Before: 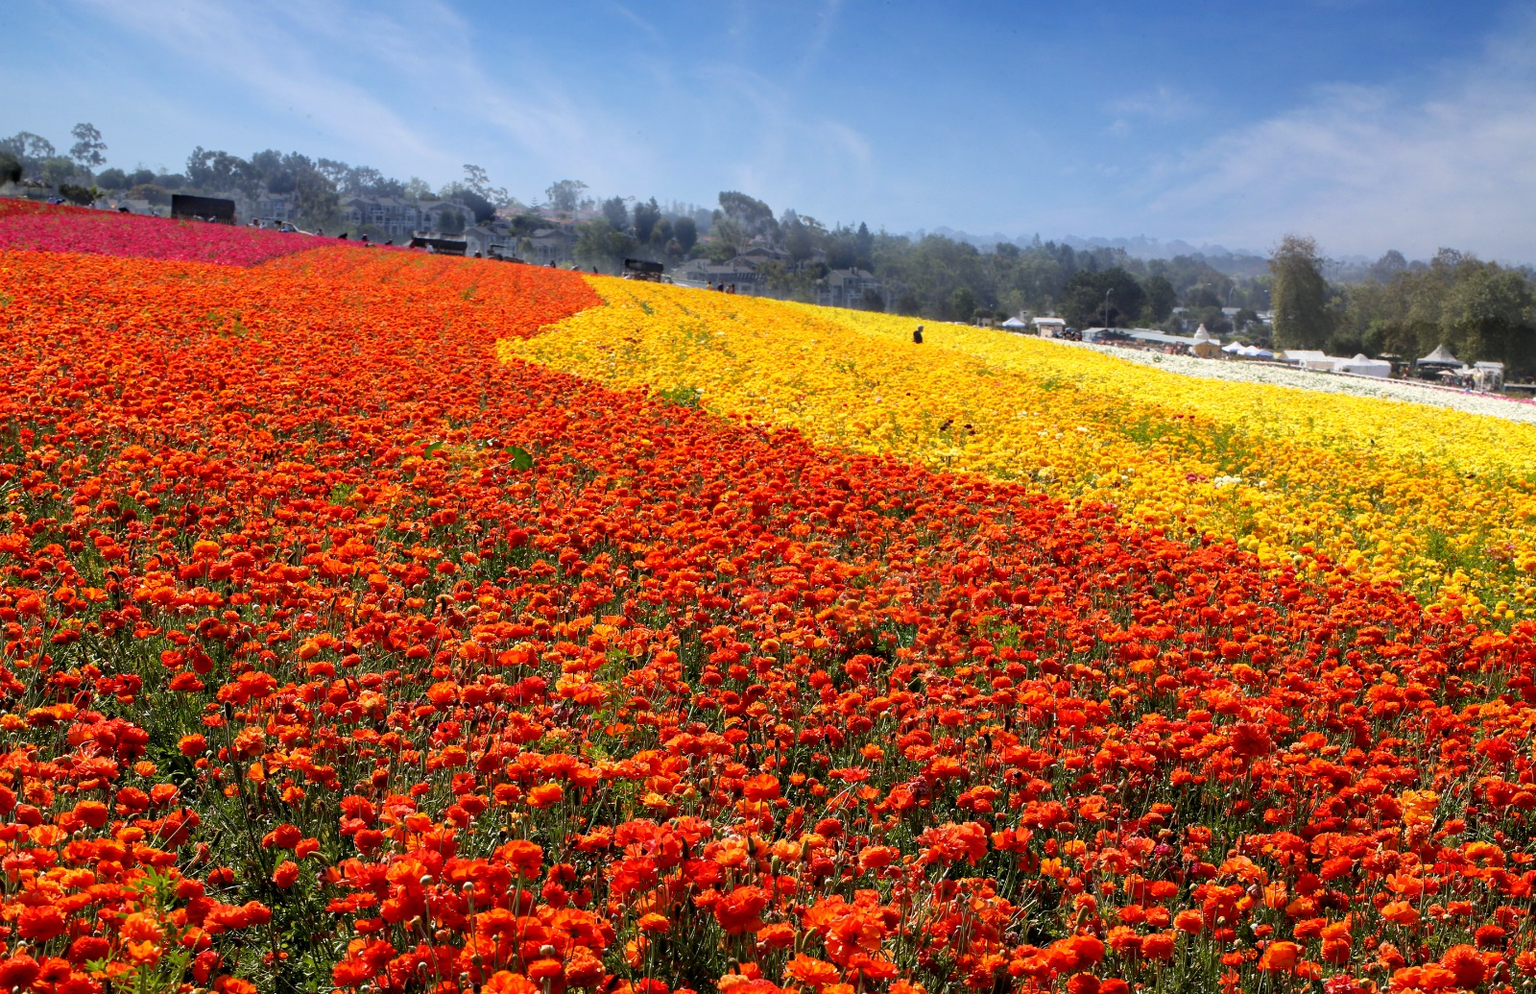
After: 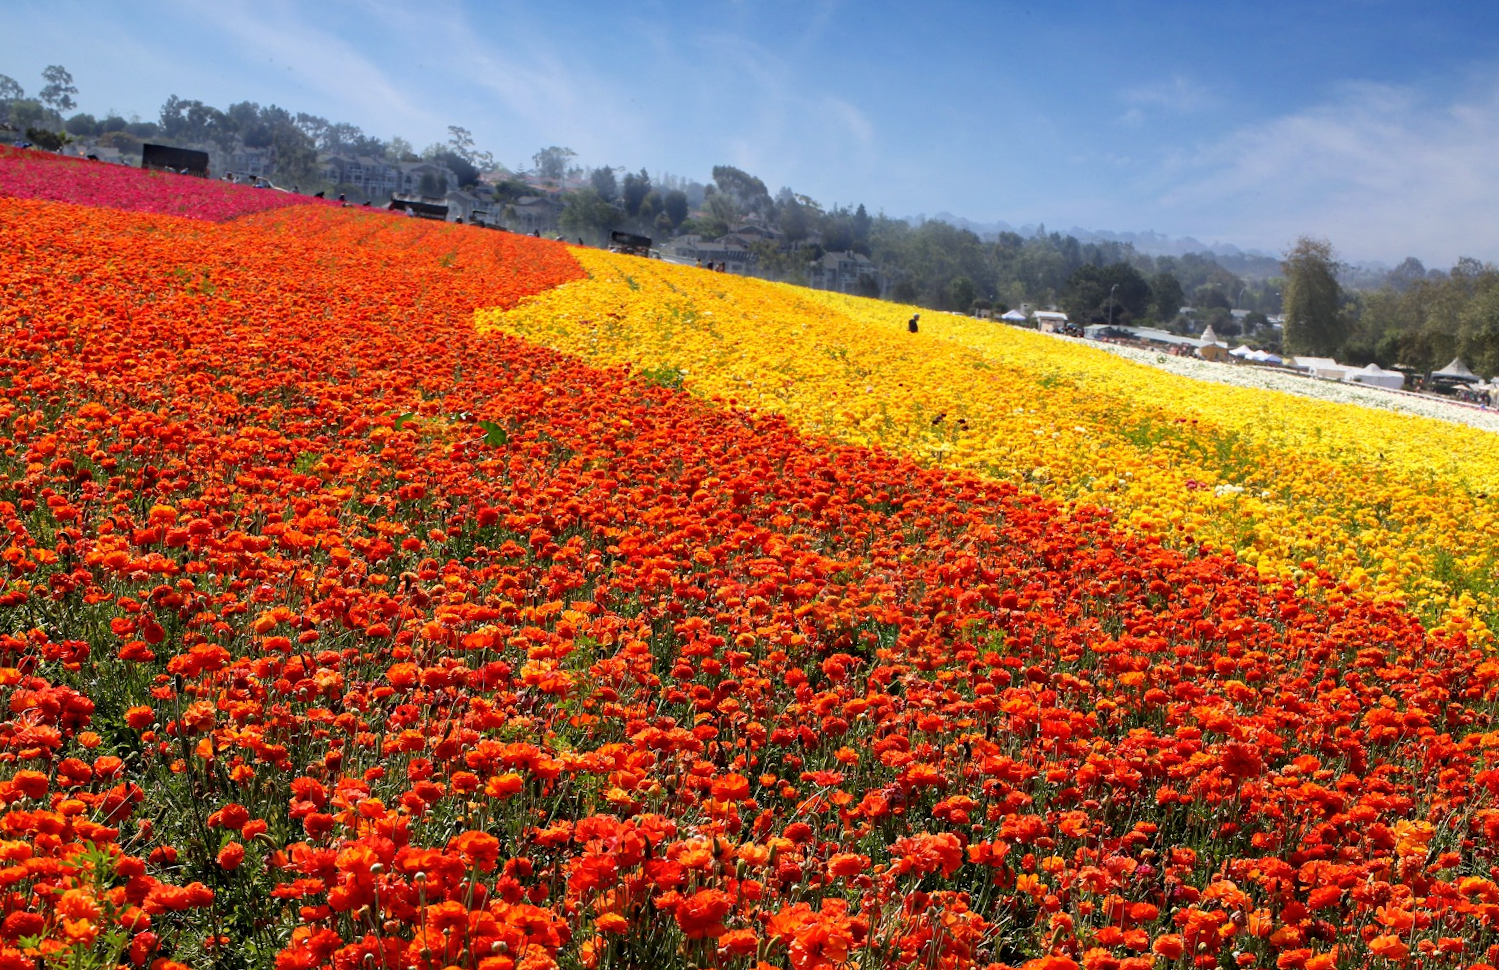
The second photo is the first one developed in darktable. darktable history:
shadows and highlights: radius 336.23, shadows 28.03, highlights color adjustment 39.64%, soften with gaussian
crop and rotate: angle -2.51°
